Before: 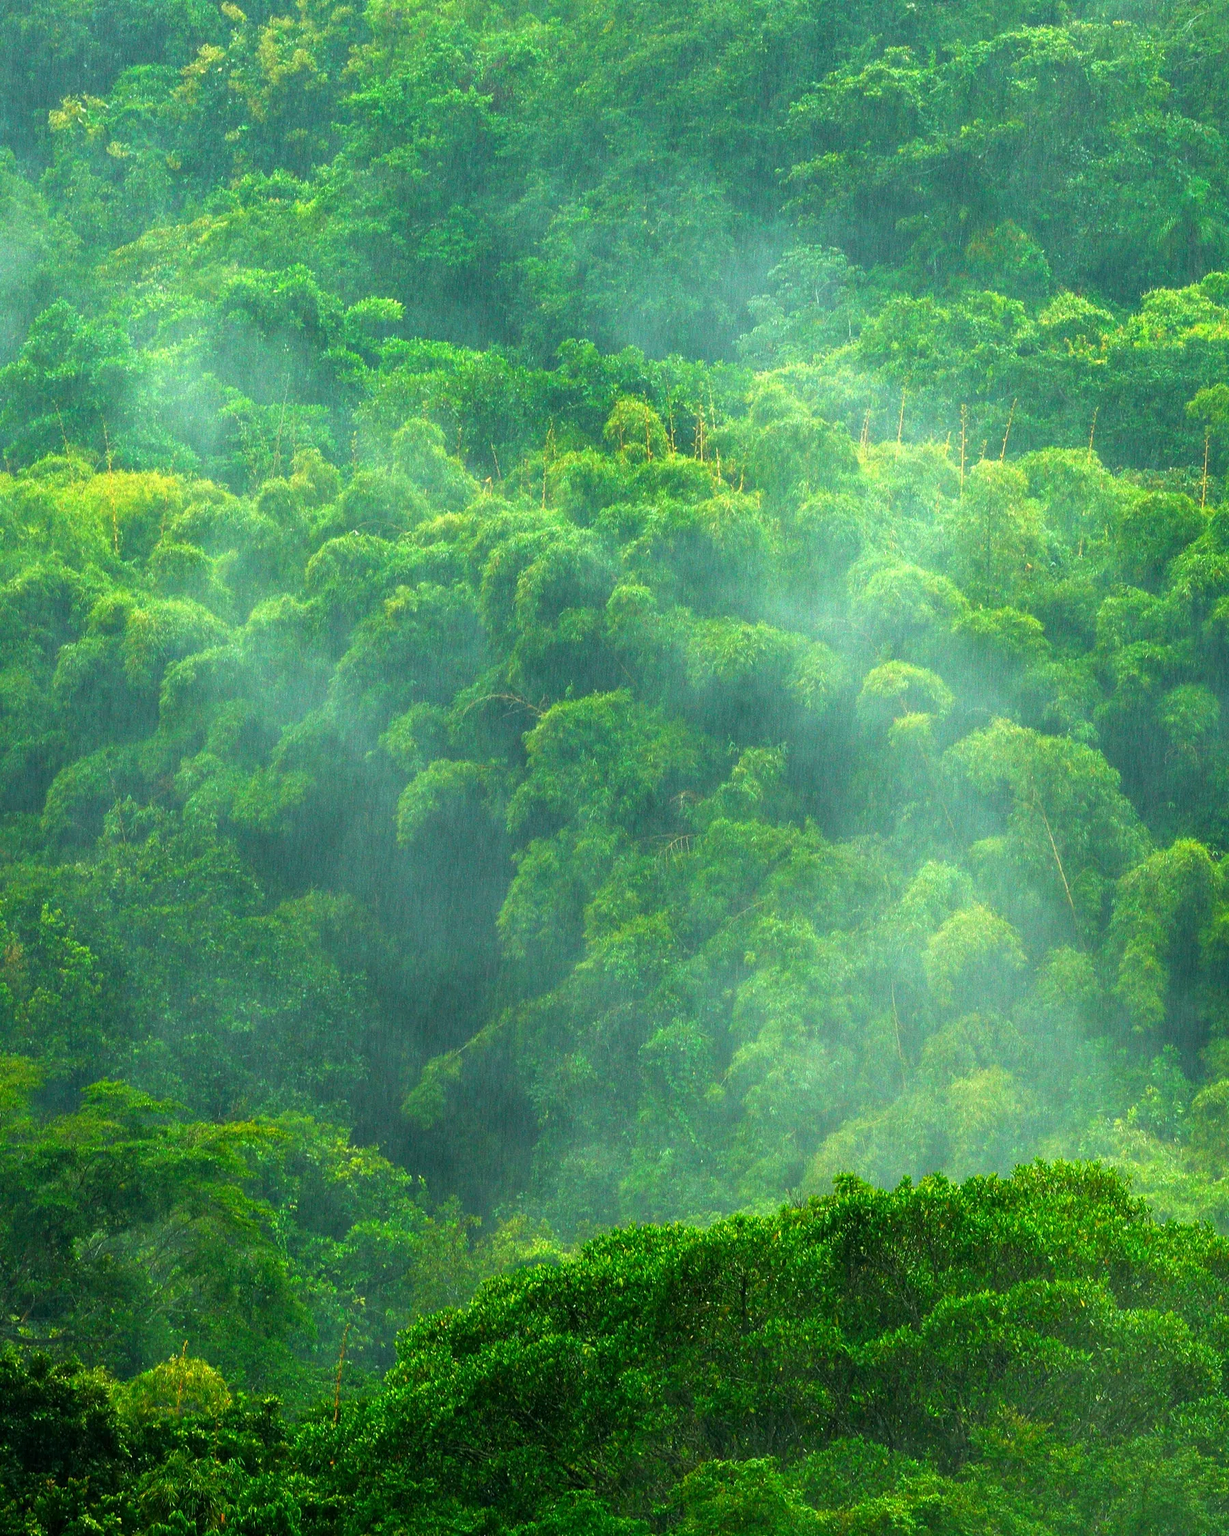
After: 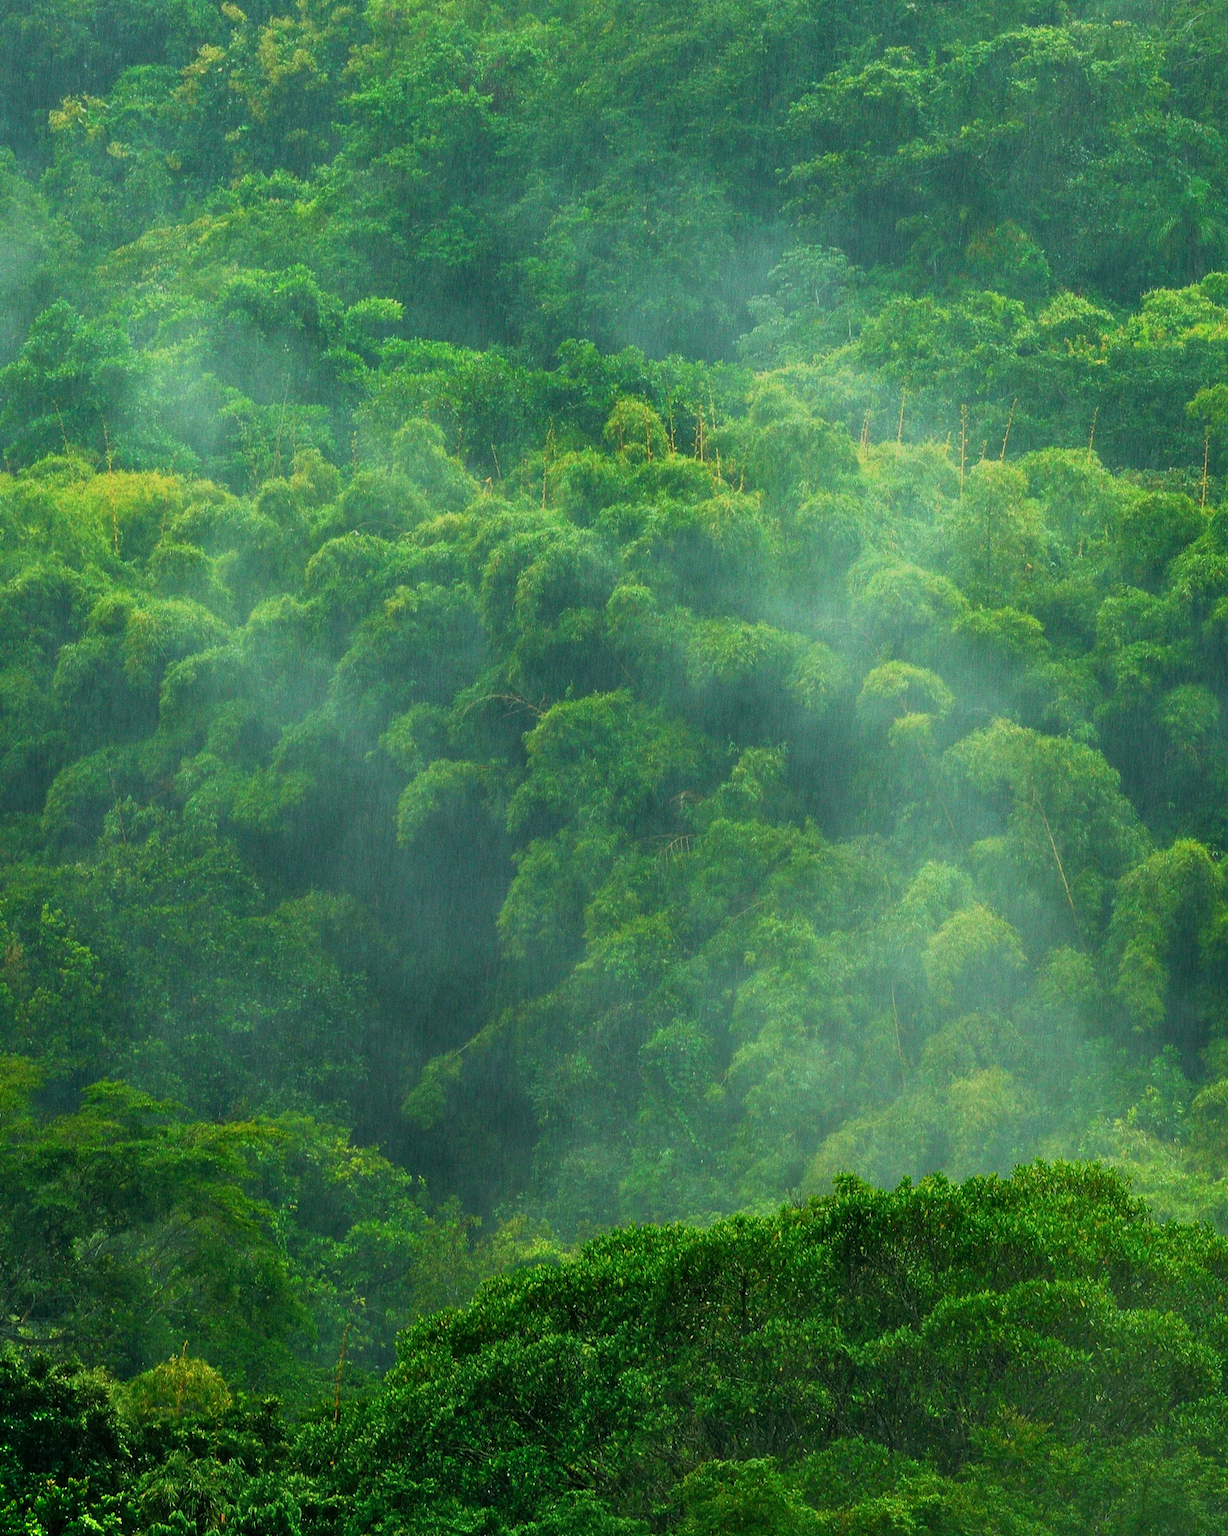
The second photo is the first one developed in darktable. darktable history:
exposure: black level correction 0, exposure -0.833 EV, compensate highlight preservation false
shadows and highlights: radius 47.04, white point adjustment 6.46, compress 79.74%, soften with gaussian
